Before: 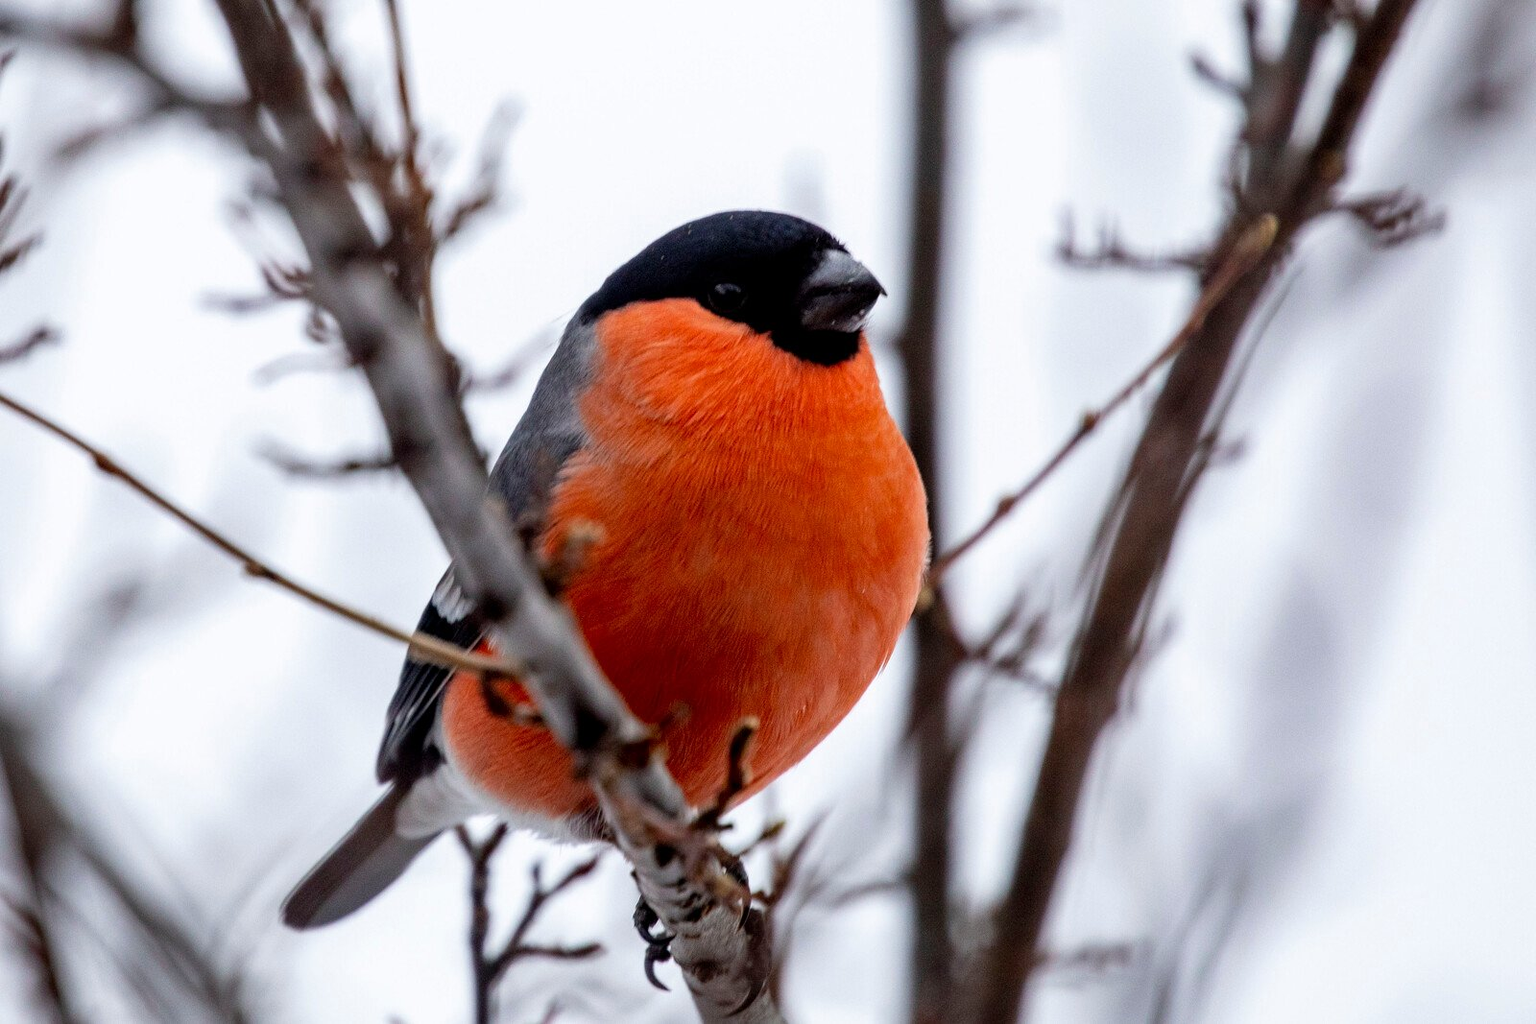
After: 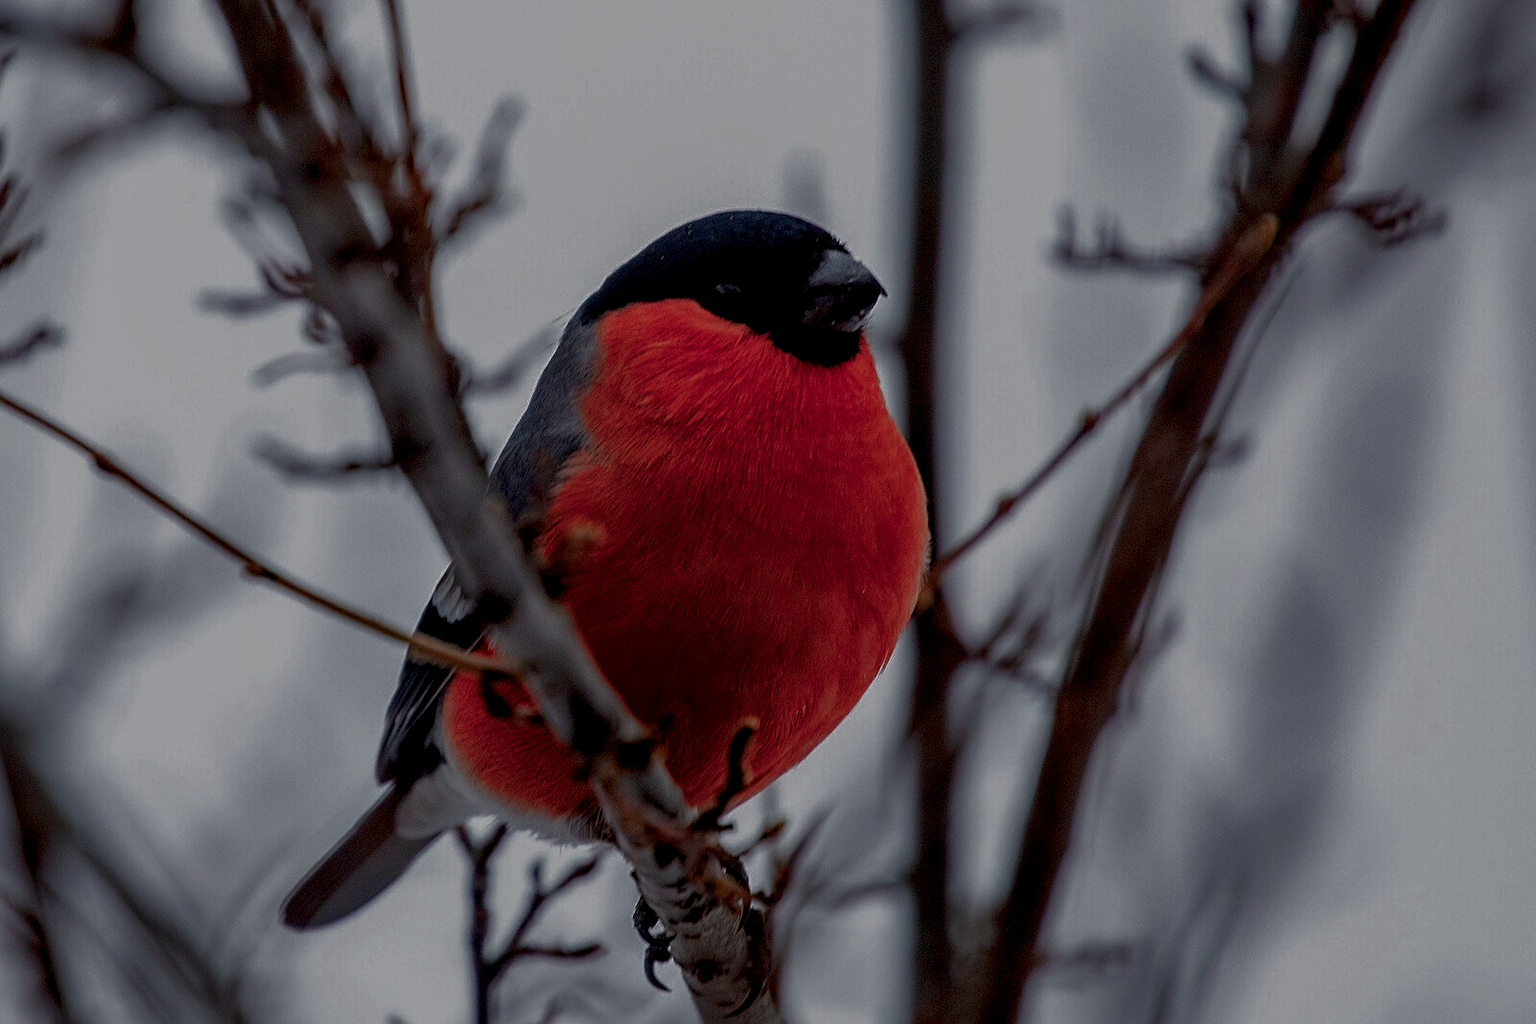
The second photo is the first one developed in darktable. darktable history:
local contrast: on, module defaults
sharpen: on, module defaults
color balance rgb: perceptual saturation grading › global saturation 20%, perceptual saturation grading › highlights 2.68%, perceptual saturation grading › shadows 50%
exposure: black level correction 0, exposure -0.766 EV, compensate highlight preservation false
base curve: curves: ch0 [(0, 0) (0.564, 0.291) (0.802, 0.731) (1, 1)]
rotate and perspective: automatic cropping off
color zones: curves: ch0 [(0.006, 0.385) (0.143, 0.563) (0.243, 0.321) (0.352, 0.464) (0.516, 0.456) (0.625, 0.5) (0.75, 0.5) (0.875, 0.5)]; ch1 [(0, 0.5) (0.134, 0.504) (0.246, 0.463) (0.421, 0.515) (0.5, 0.56) (0.625, 0.5) (0.75, 0.5) (0.875, 0.5)]; ch2 [(0, 0.5) (0.131, 0.426) (0.307, 0.289) (0.38, 0.188) (0.513, 0.216) (0.625, 0.548) (0.75, 0.468) (0.838, 0.396) (0.971, 0.311)]
contrast brightness saturation: contrast 0.05
